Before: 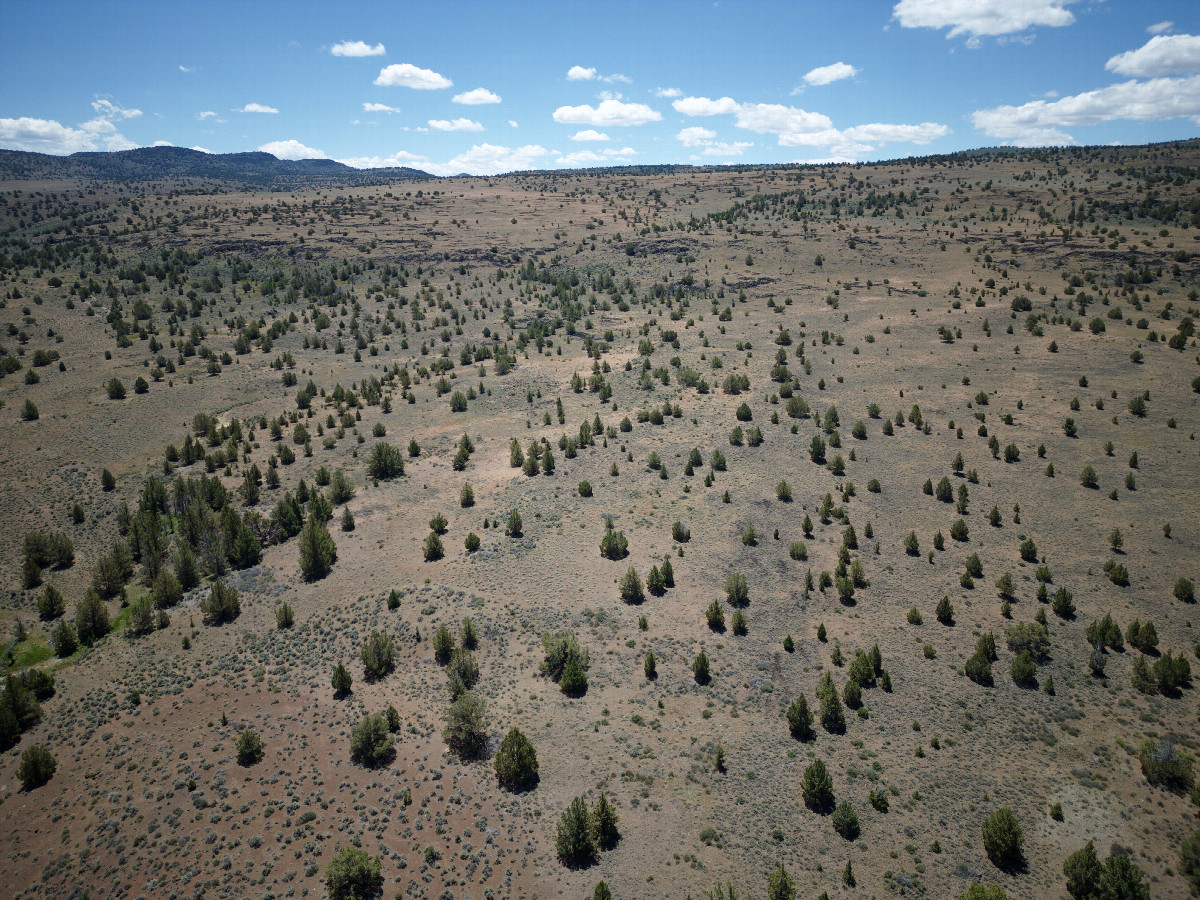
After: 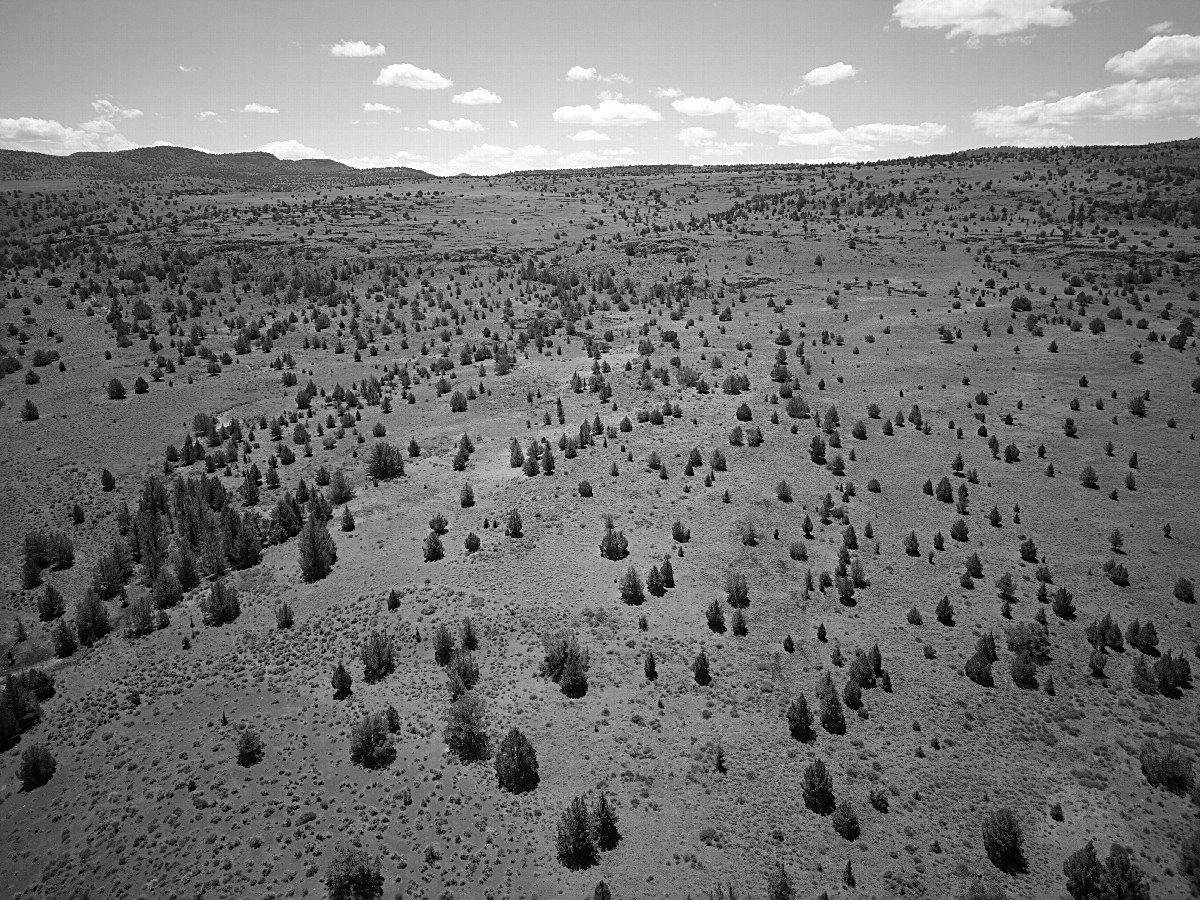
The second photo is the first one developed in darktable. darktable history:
sharpen: on, module defaults
color calibration: output gray [0.25, 0.35, 0.4, 0], x 0.383, y 0.372, temperature 3905.17 K
